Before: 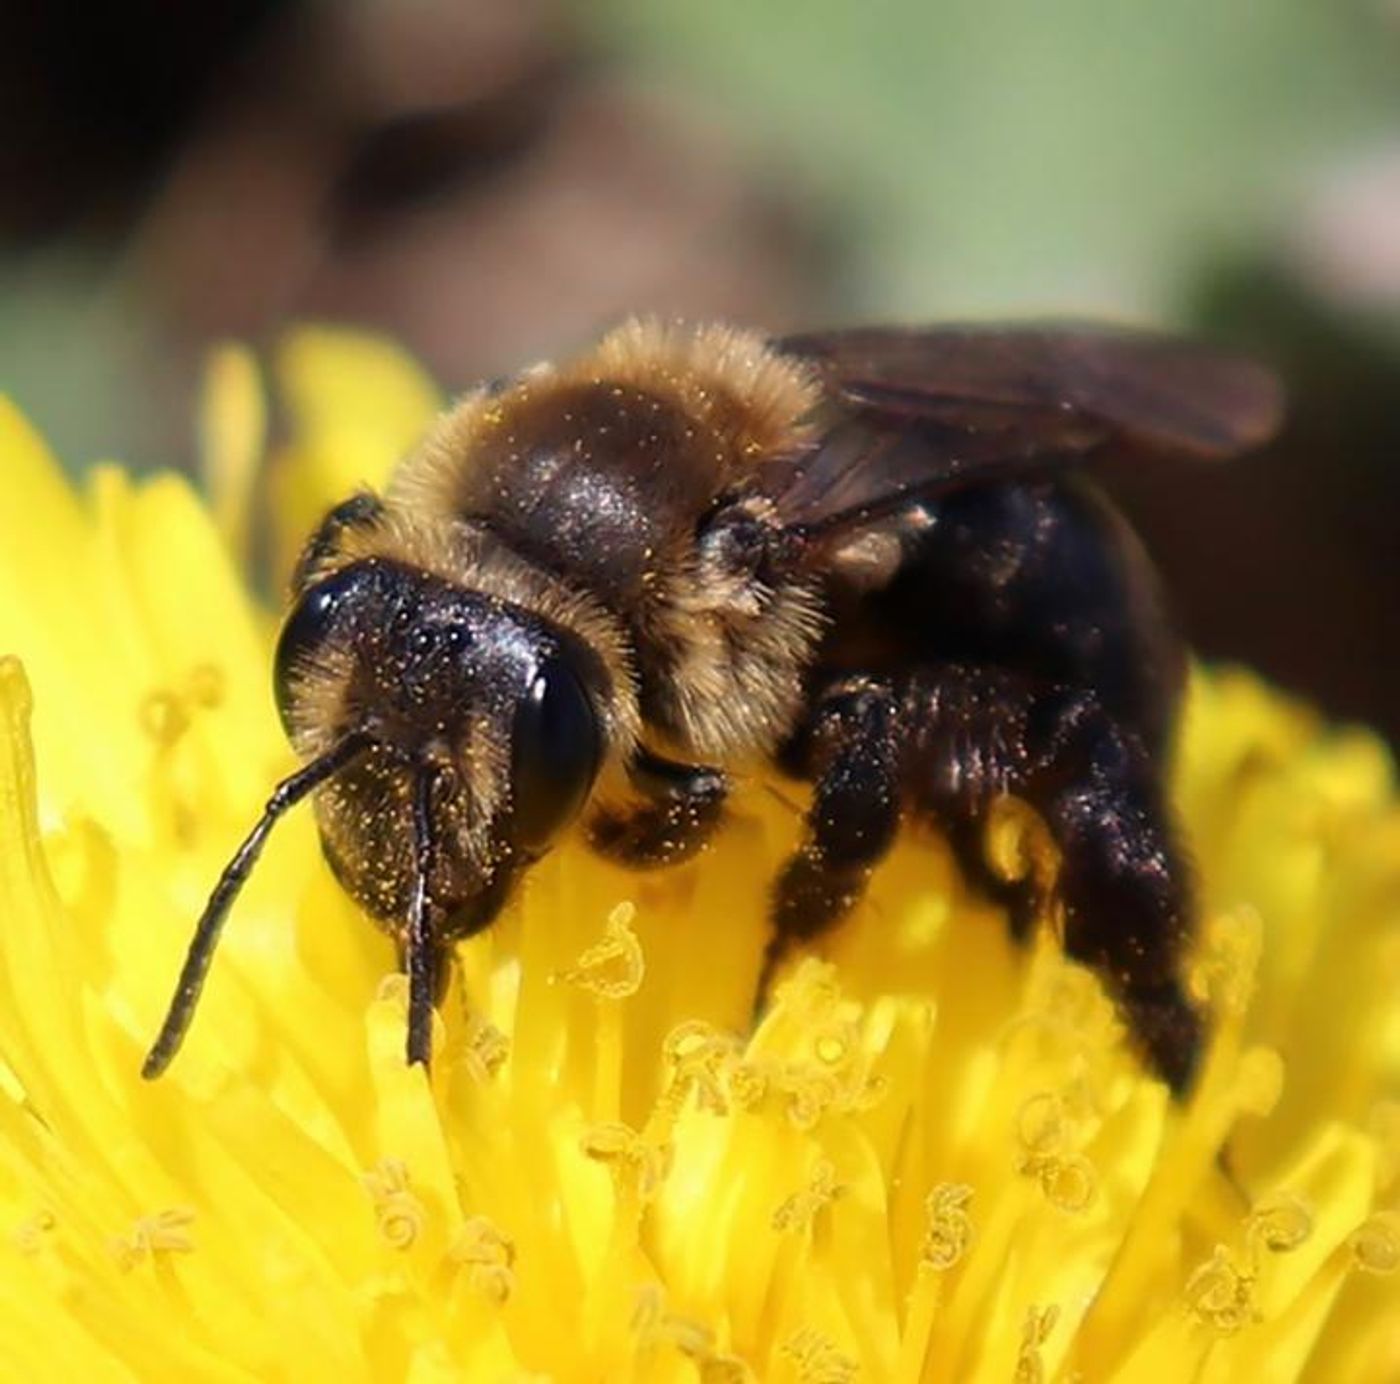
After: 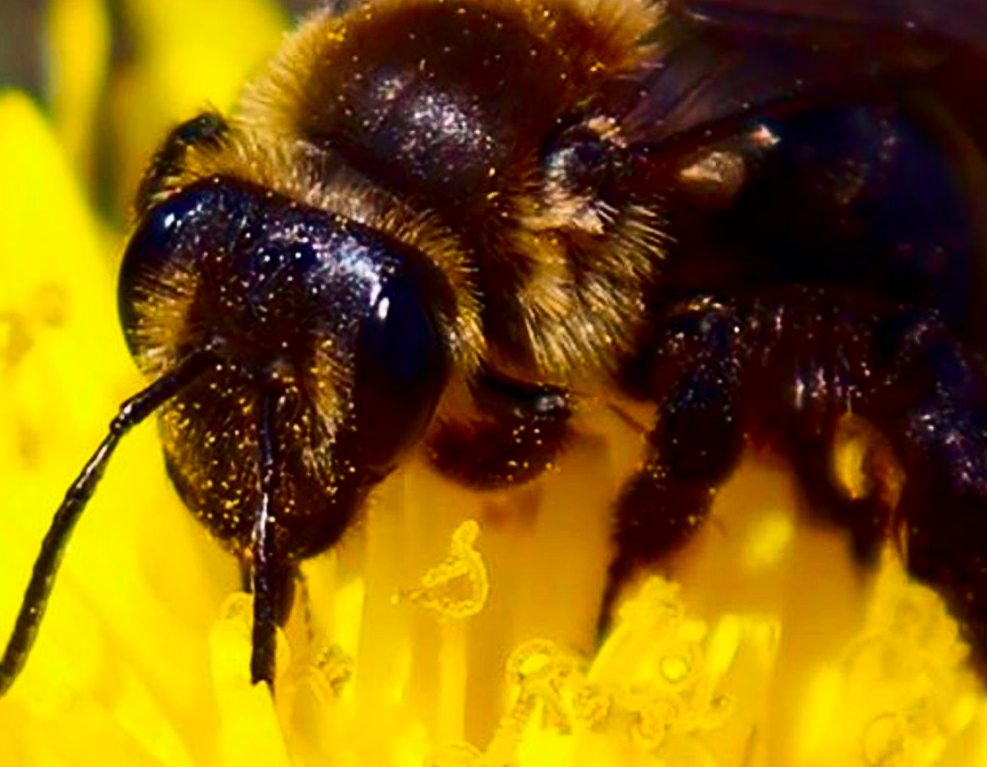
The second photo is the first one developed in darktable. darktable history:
crop: left 11.17%, top 27.596%, right 18.283%, bottom 16.958%
exposure: exposure -0.043 EV
contrast brightness saturation: contrast 0.222, brightness -0.182, saturation 0.242
color balance rgb: shadows lift › chroma 3.188%, shadows lift › hue 280.15°, highlights gain › chroma 0.186%, highlights gain › hue 330.85°, perceptual saturation grading › global saturation 29.816%, global vibrance 14.194%
